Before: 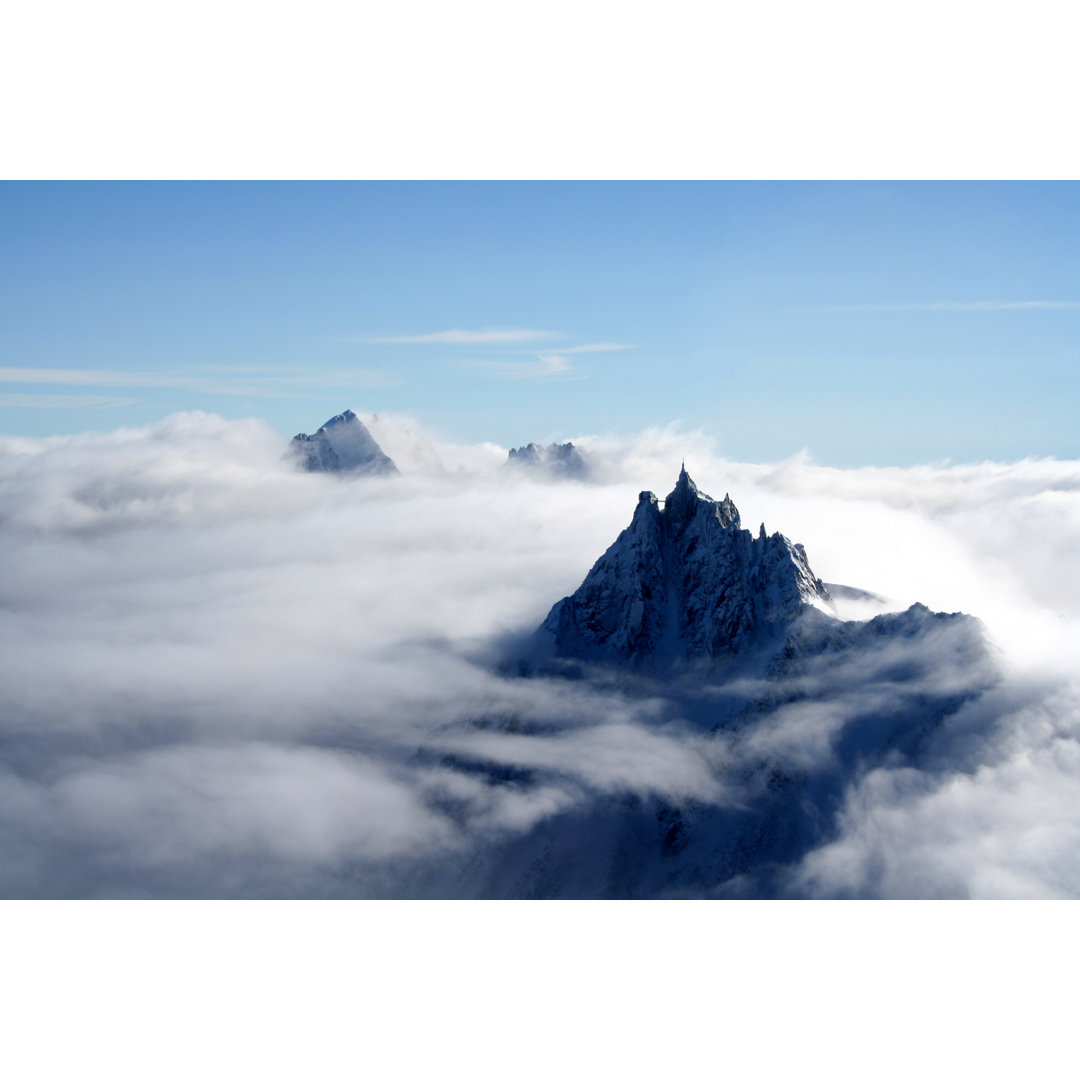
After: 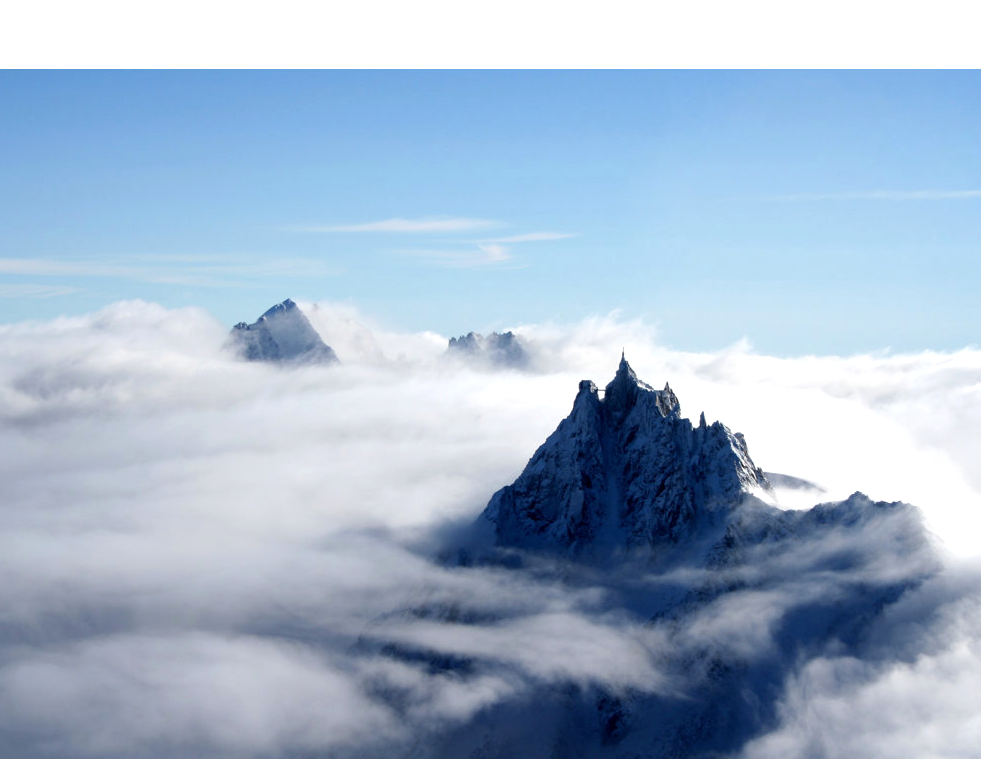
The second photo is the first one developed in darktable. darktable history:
exposure: exposure 0.197 EV, compensate highlight preservation false
crop: left 5.596%, top 10.314%, right 3.534%, bottom 19.395%
